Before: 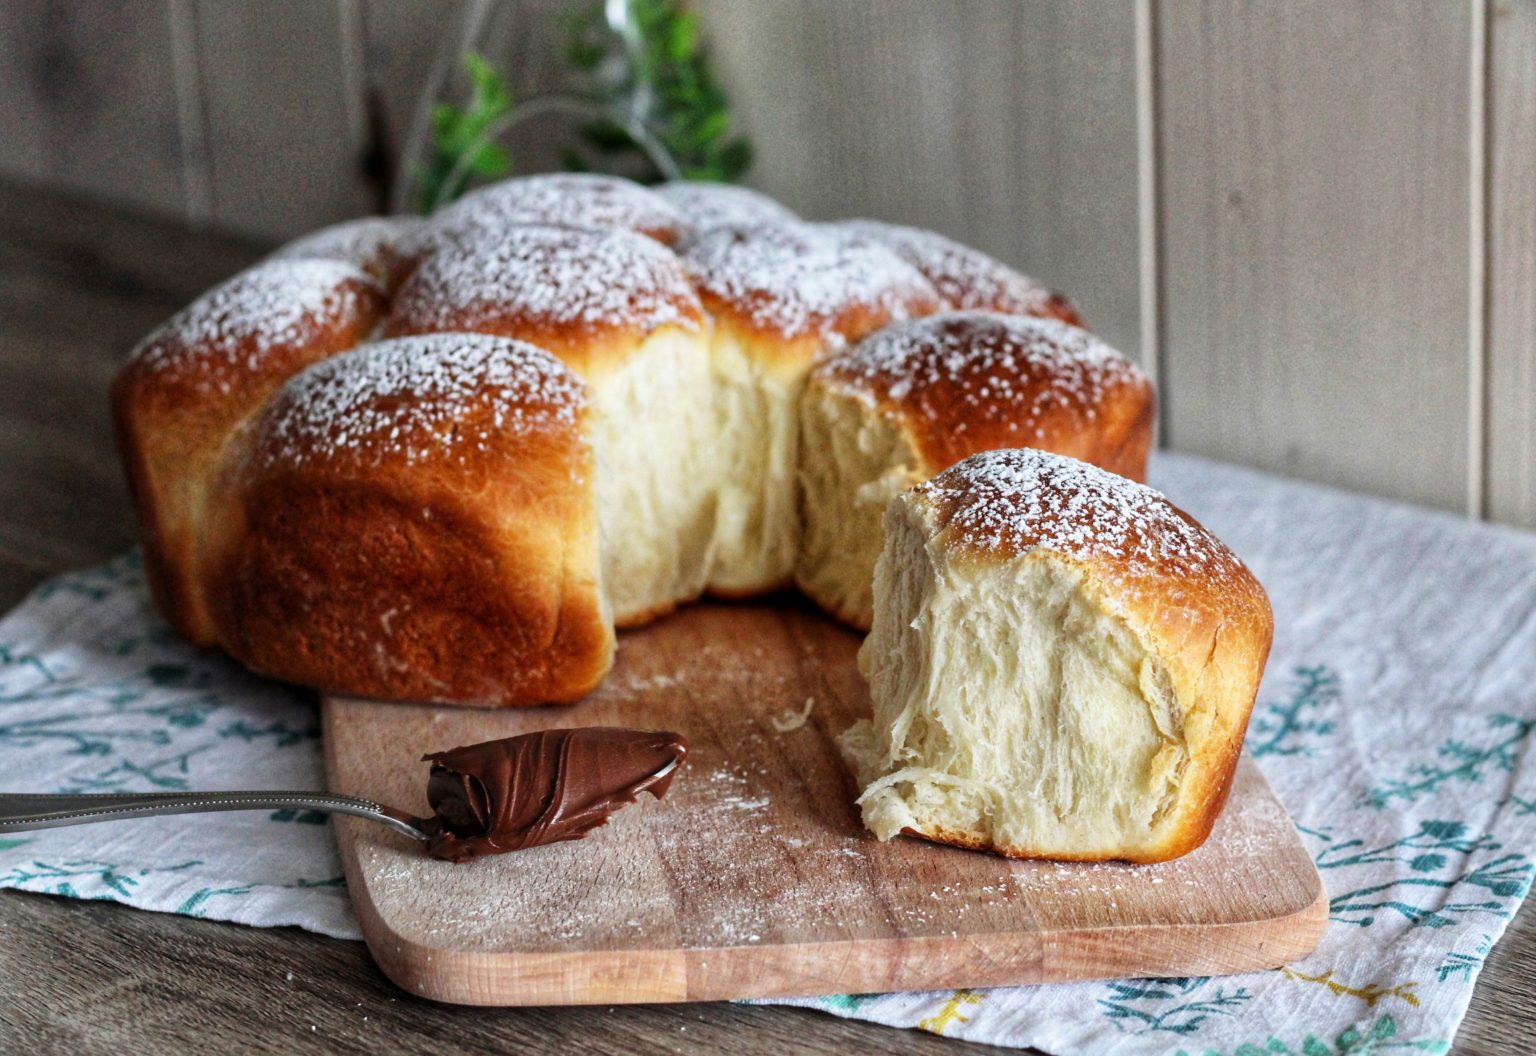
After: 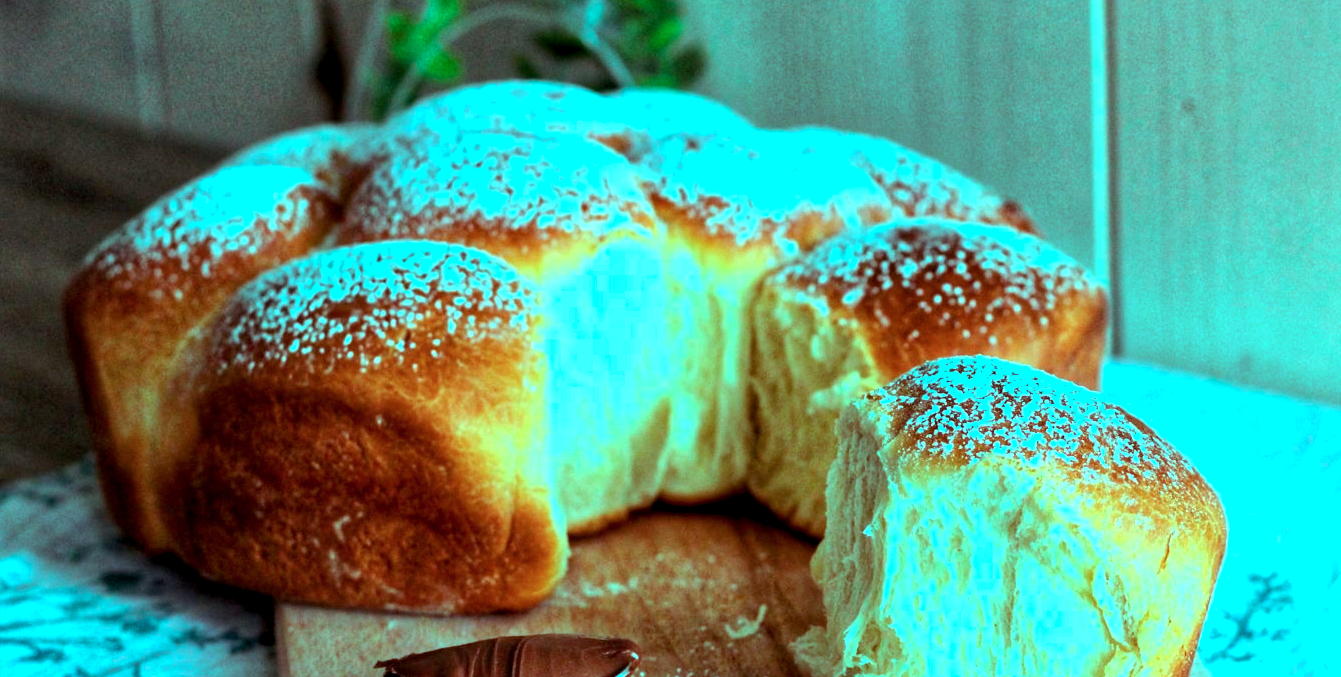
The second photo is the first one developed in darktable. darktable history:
exposure: black level correction 0.004, exposure 0.415 EV, compensate highlight preservation false
crop: left 3.062%, top 8.832%, right 9.61%, bottom 26.969%
color balance rgb: shadows lift › hue 86.59°, highlights gain › luminance 19.796%, highlights gain › chroma 13.12%, highlights gain › hue 175.93°, perceptual saturation grading › global saturation 0.517%, global vibrance 20%
color correction: highlights a* -0.785, highlights b* -9.13
